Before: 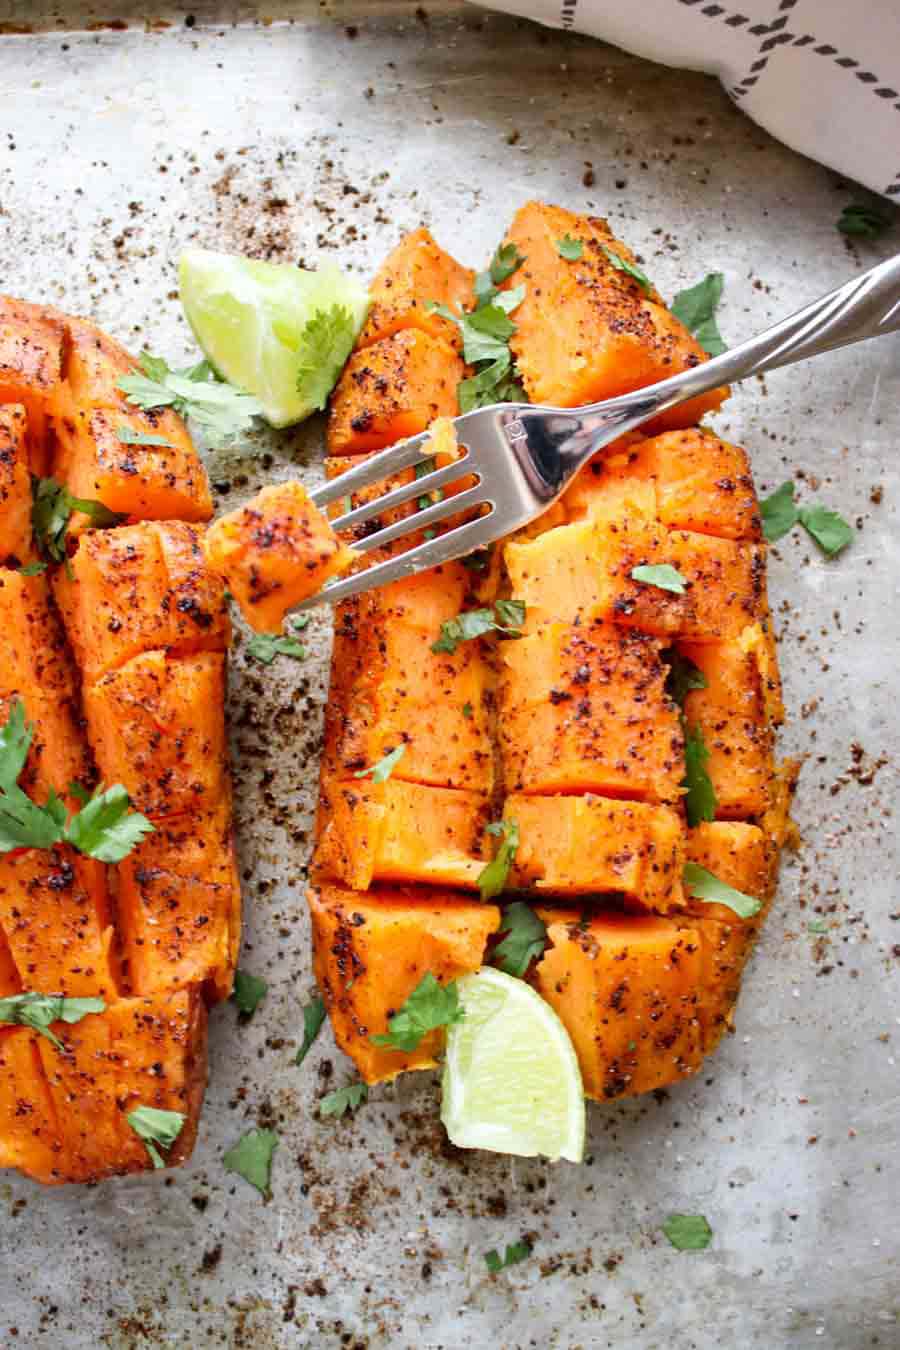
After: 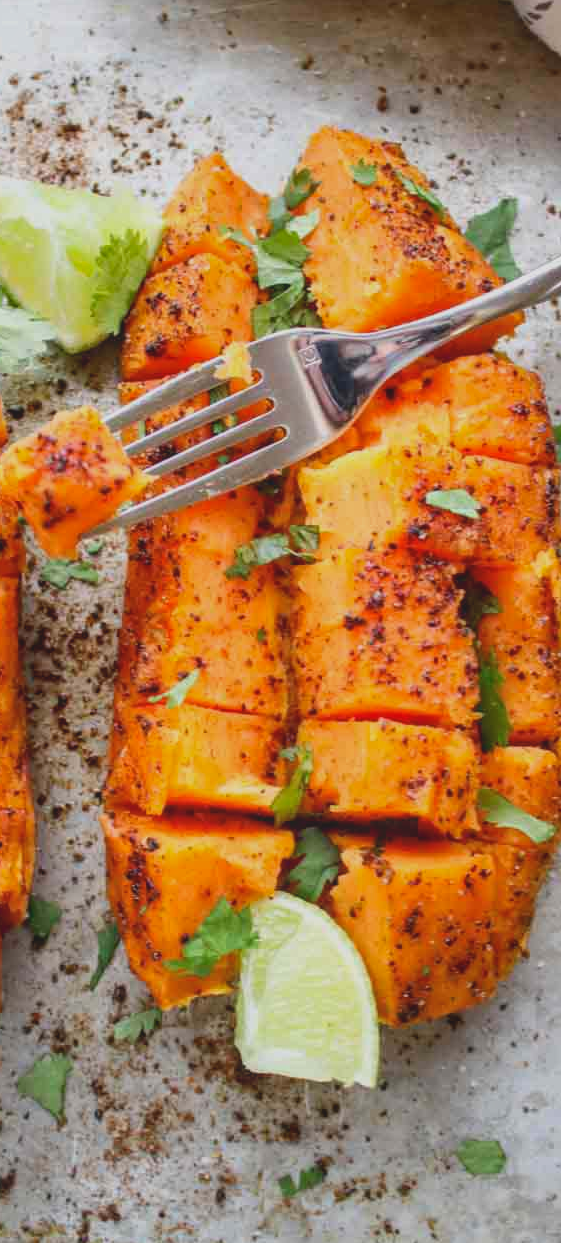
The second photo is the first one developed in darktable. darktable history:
color balance rgb: saturation formula JzAzBz (2021)
local contrast: on, module defaults
contrast brightness saturation: contrast -0.28
crop and rotate: left 22.918%, top 5.629%, right 14.711%, bottom 2.247%
